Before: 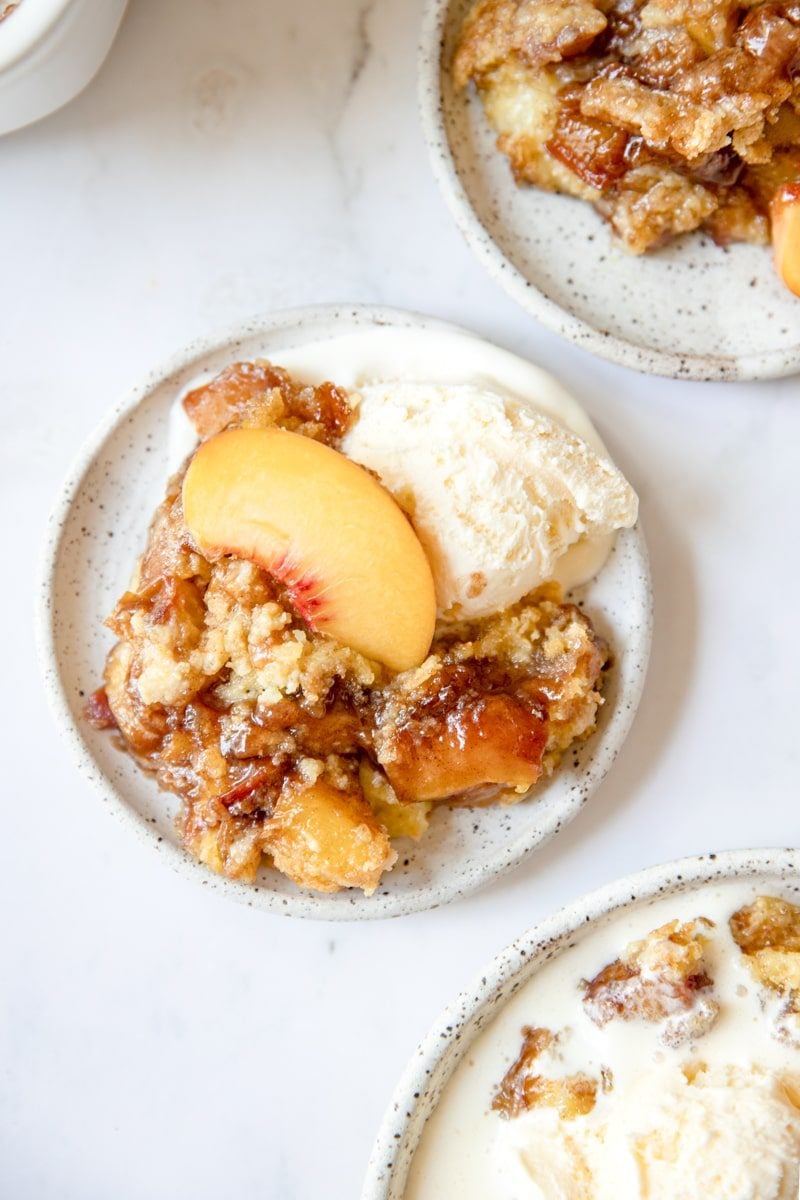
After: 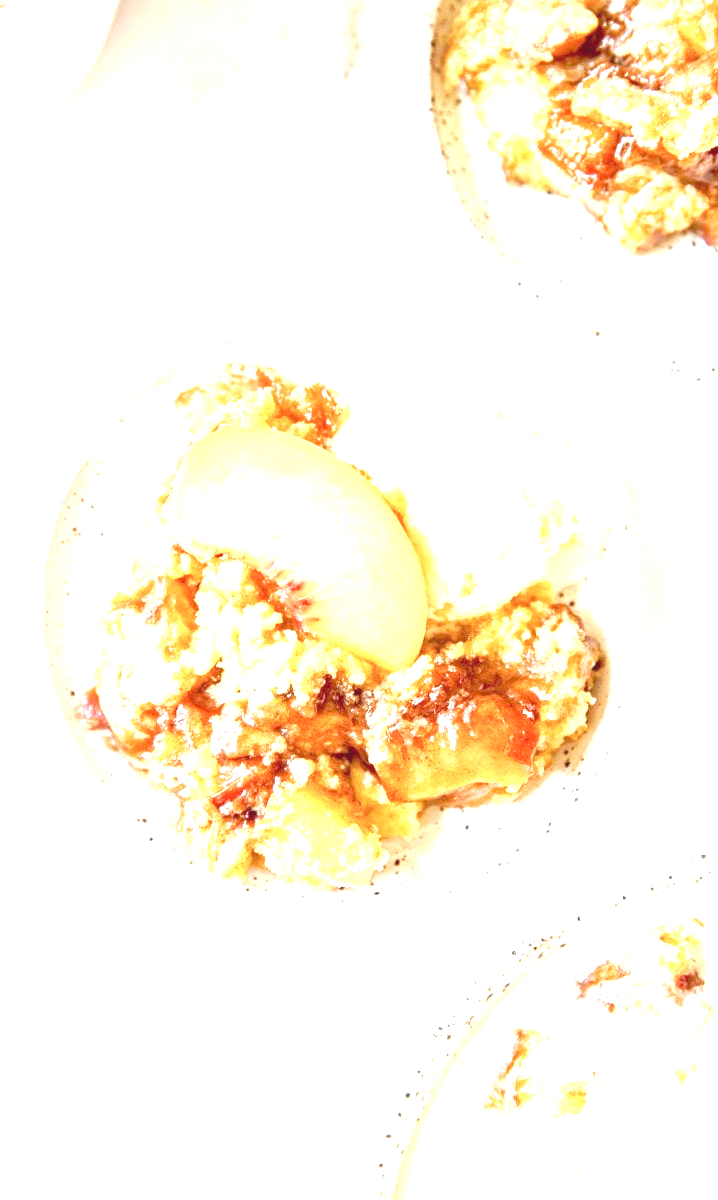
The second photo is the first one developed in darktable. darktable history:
tone curve: curves: ch0 [(0, 0) (0.003, 0.132) (0.011, 0.13) (0.025, 0.134) (0.044, 0.138) (0.069, 0.154) (0.1, 0.17) (0.136, 0.198) (0.177, 0.25) (0.224, 0.308) (0.277, 0.371) (0.335, 0.432) (0.399, 0.491) (0.468, 0.55) (0.543, 0.612) (0.623, 0.679) (0.709, 0.766) (0.801, 0.842) (0.898, 0.912) (1, 1)], preserve colors none
exposure: black level correction 0, exposure 1.949 EV, compensate highlight preservation false
crop and rotate: left 1.168%, right 8.973%
local contrast: mode bilateral grid, contrast 21, coarseness 50, detail 130%, midtone range 0.2
